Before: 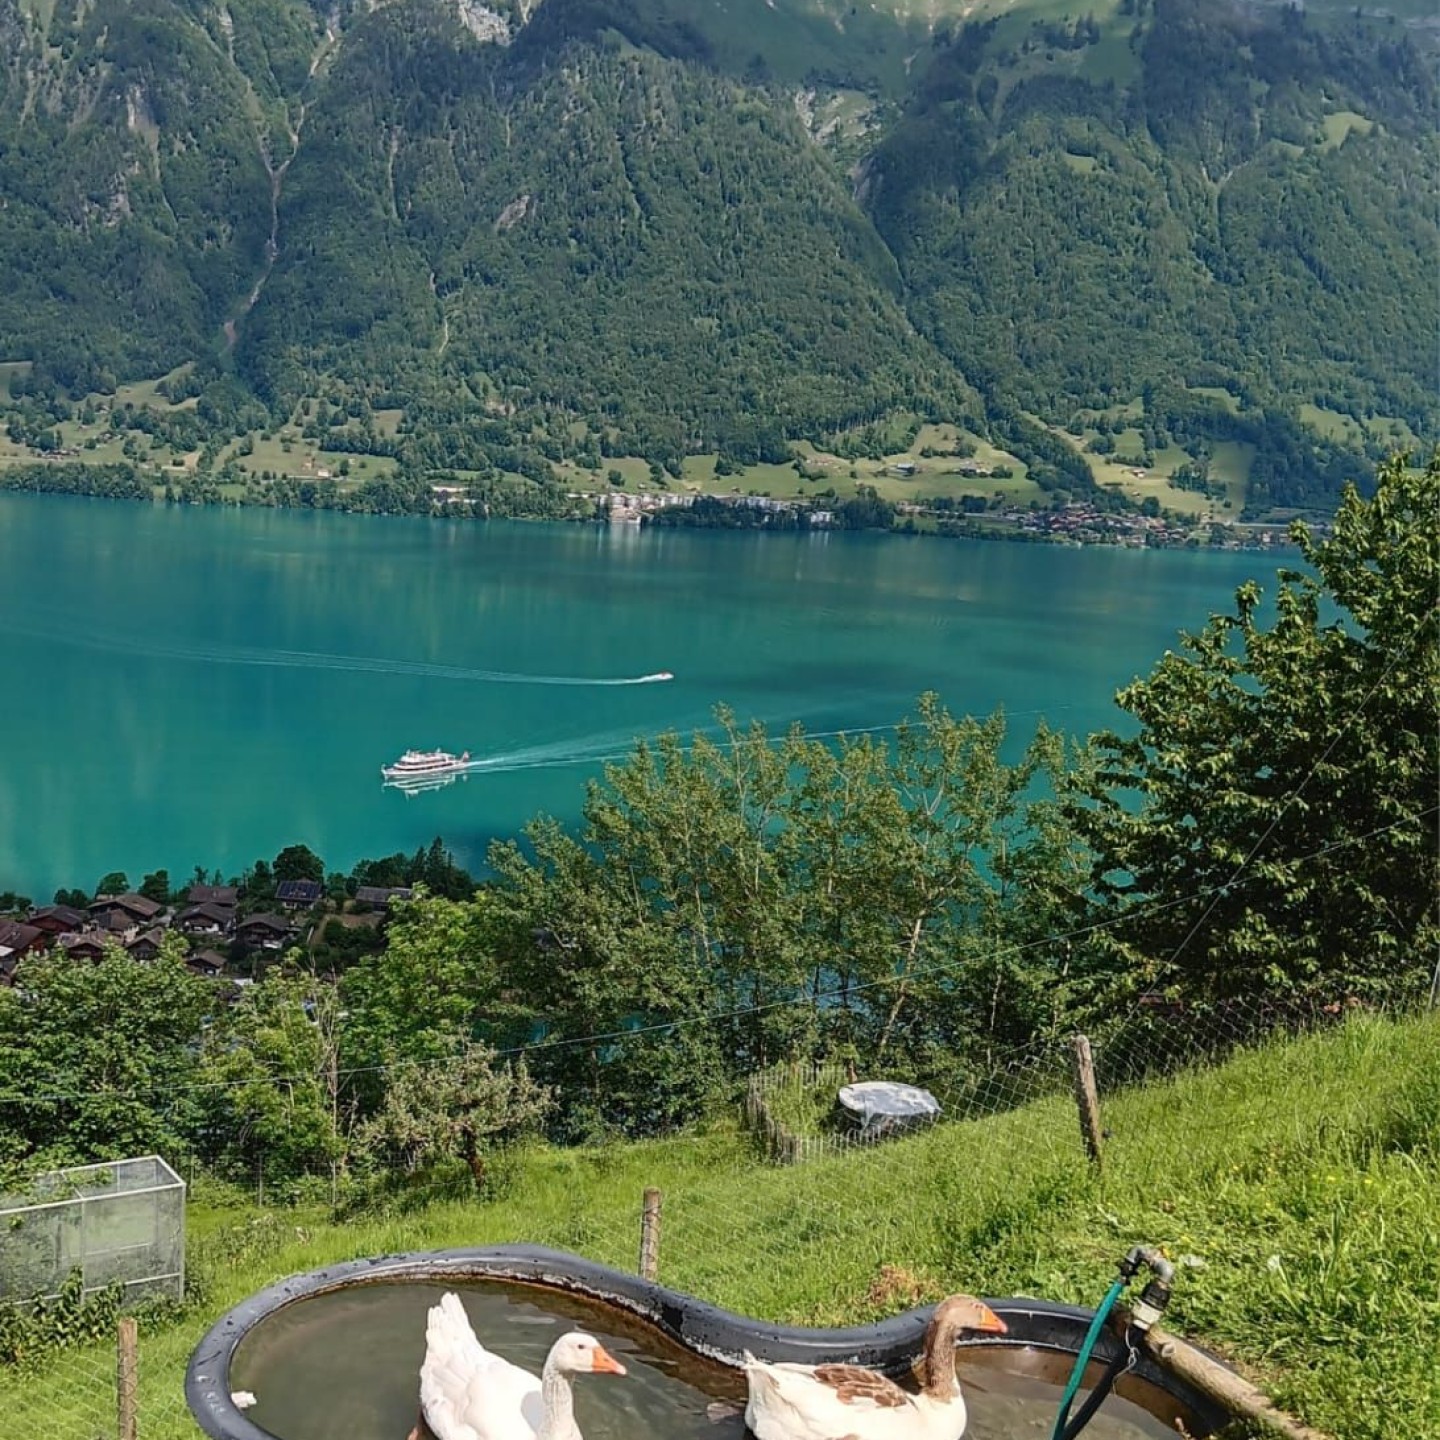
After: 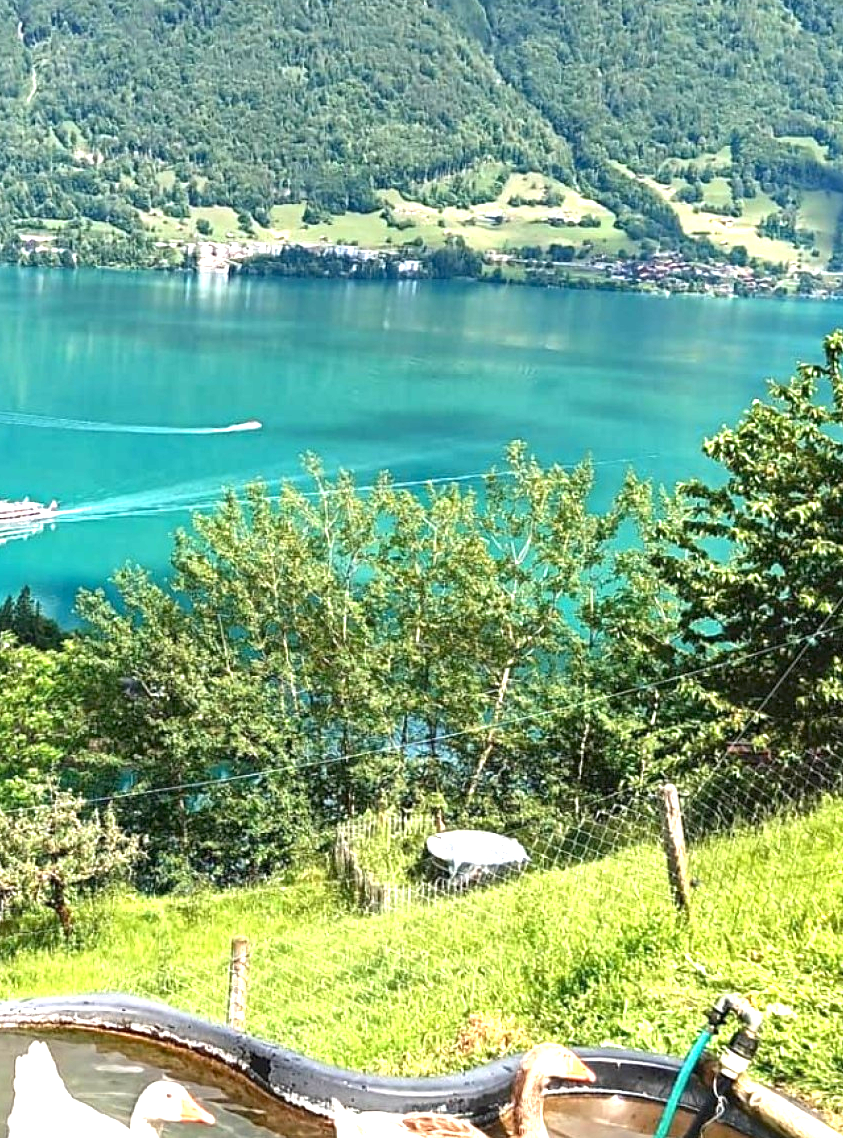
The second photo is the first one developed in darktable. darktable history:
exposure: black level correction 0.001, exposure 1.712 EV, compensate exposure bias true, compensate highlight preservation false
local contrast: mode bilateral grid, contrast 19, coarseness 49, detail 120%, midtone range 0.2
crop and rotate: left 28.652%, top 17.497%, right 12.752%, bottom 3.418%
